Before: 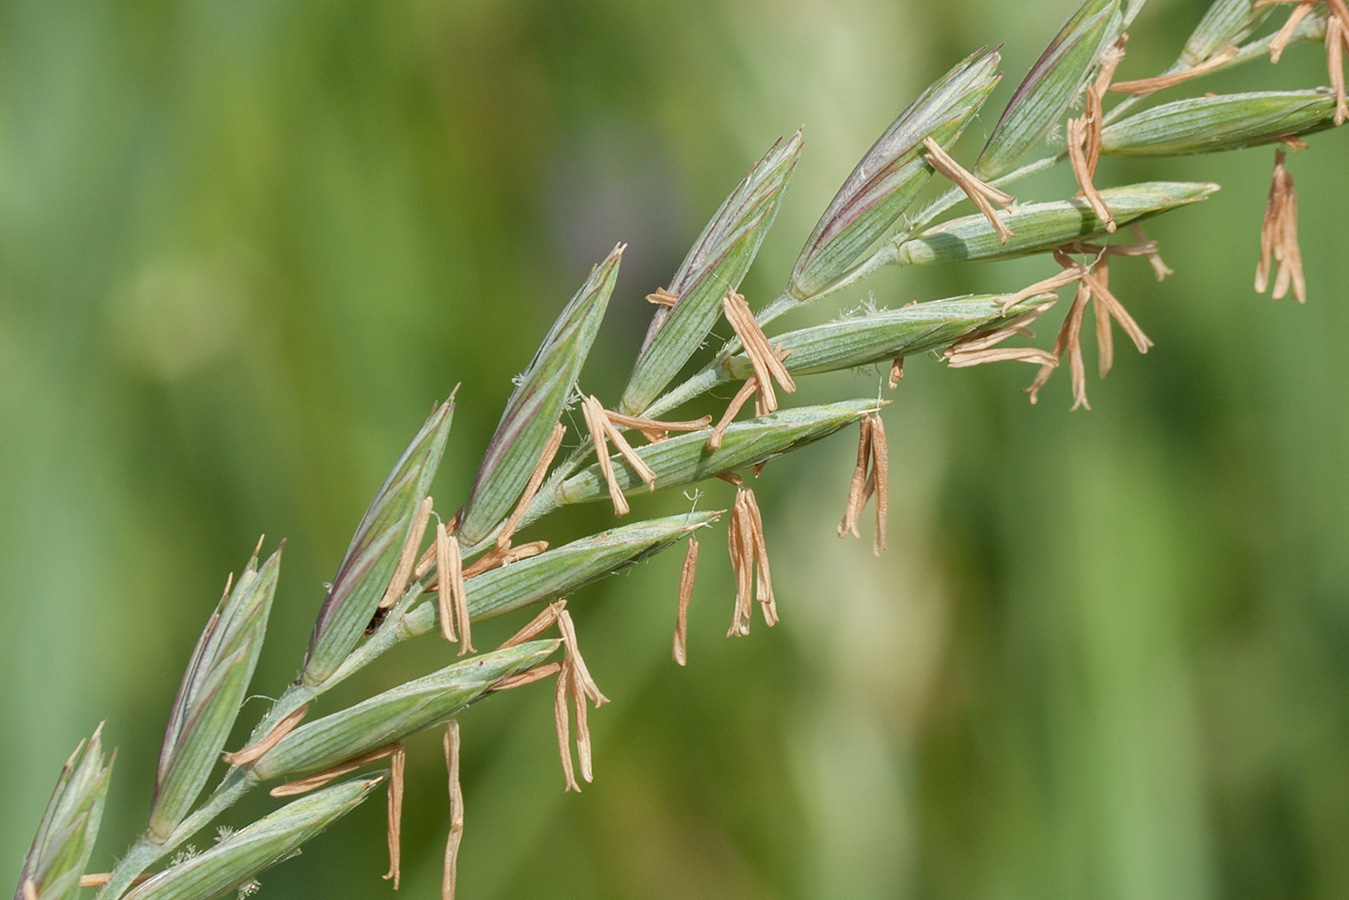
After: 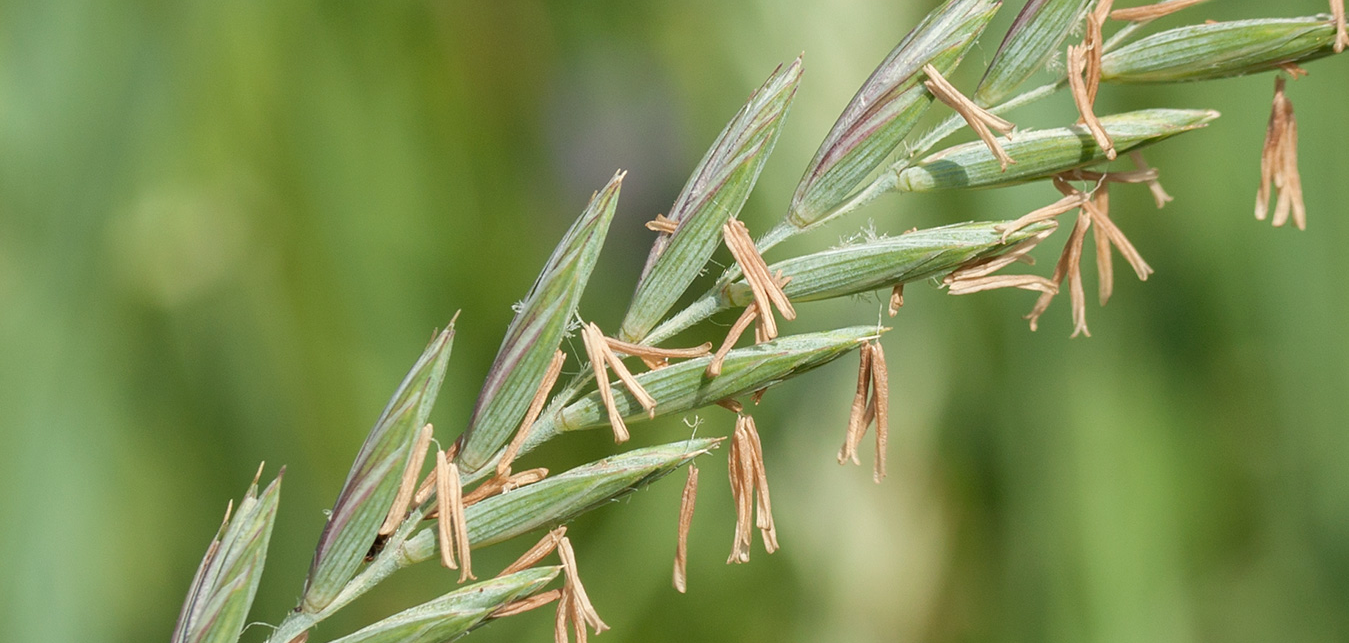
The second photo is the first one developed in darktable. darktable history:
exposure: exposure 0.125 EV, compensate exposure bias true, compensate highlight preservation false
tone equalizer: on, module defaults
color correction: highlights a* -0.198, highlights b* -0.12
crop and rotate: top 8.176%, bottom 20.314%
